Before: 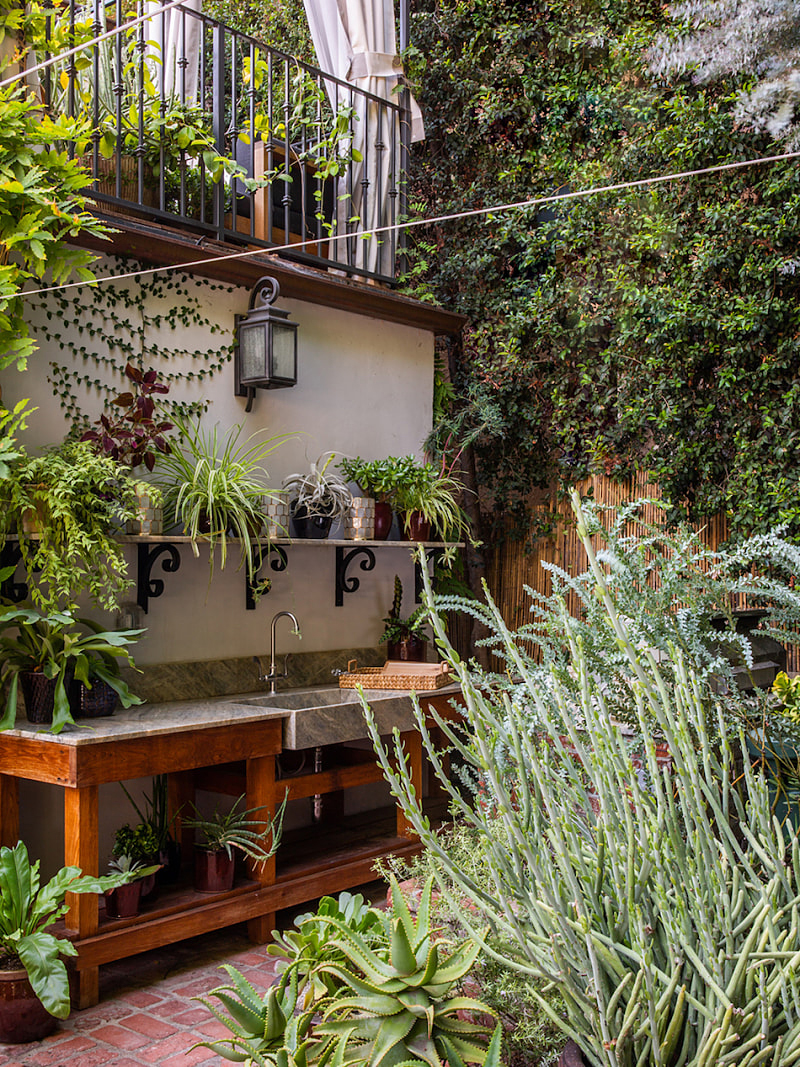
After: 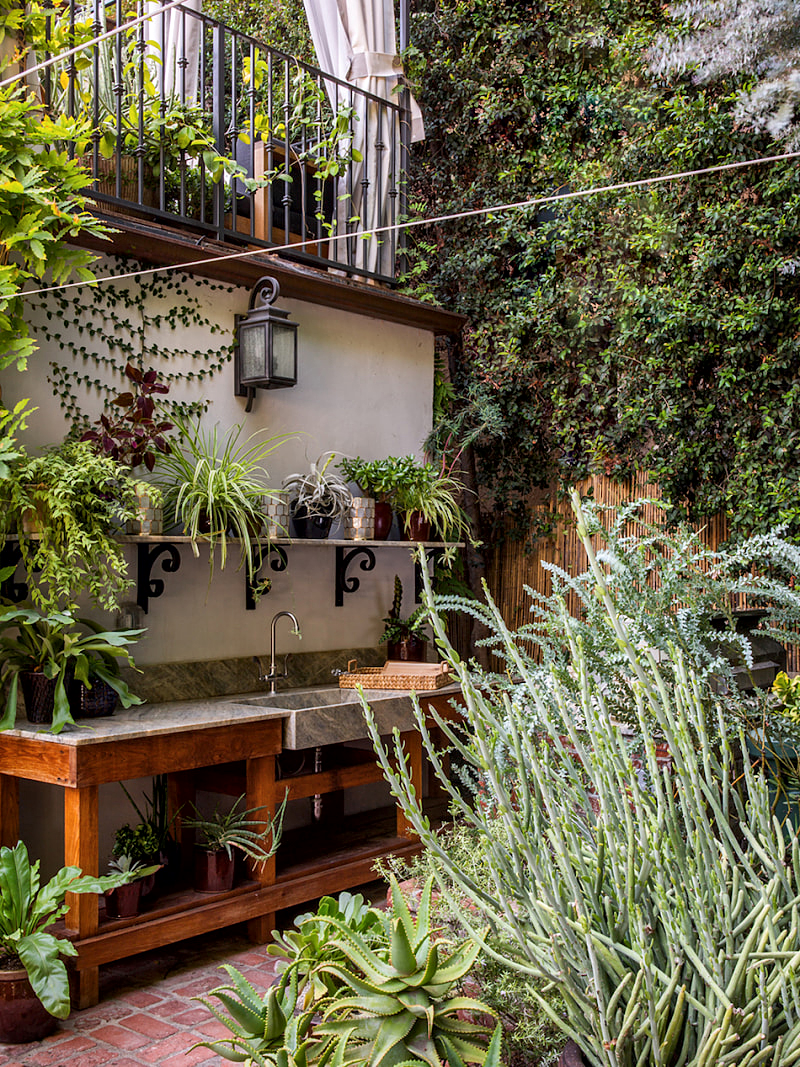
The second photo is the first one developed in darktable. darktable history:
local contrast: mode bilateral grid, contrast 20, coarseness 51, detail 141%, midtone range 0.2
